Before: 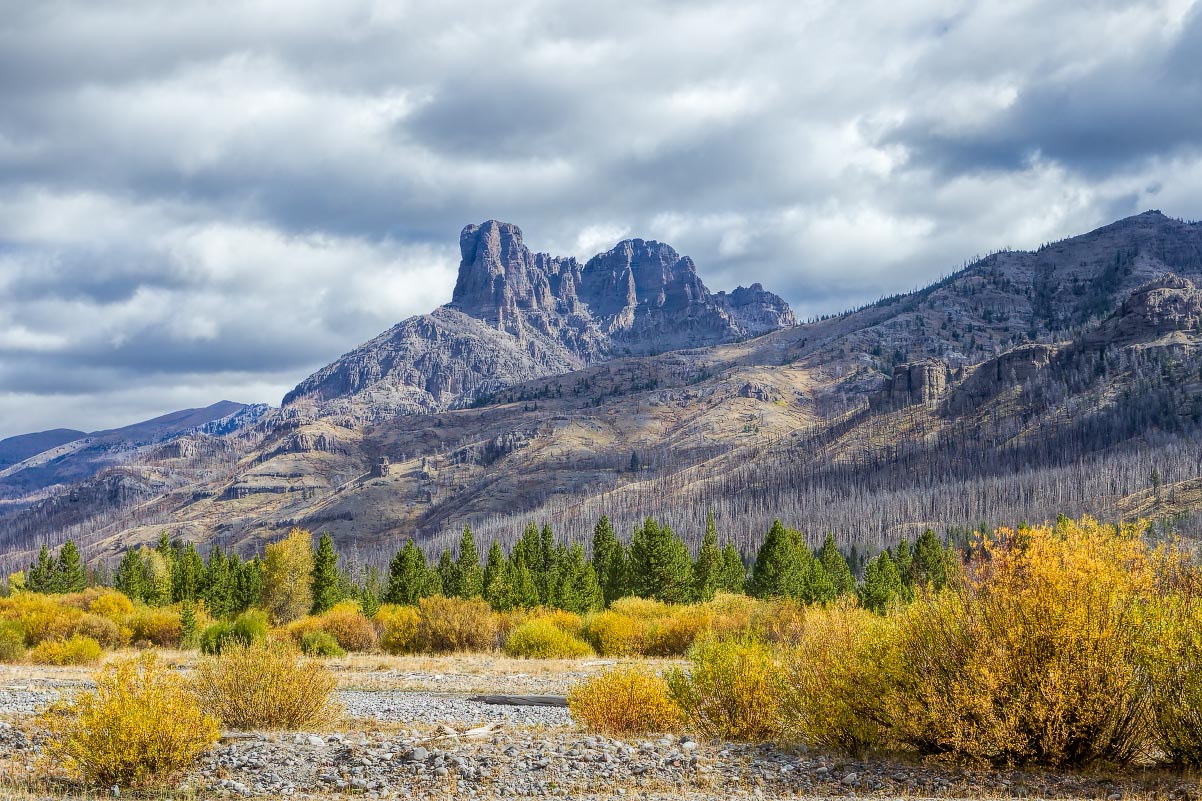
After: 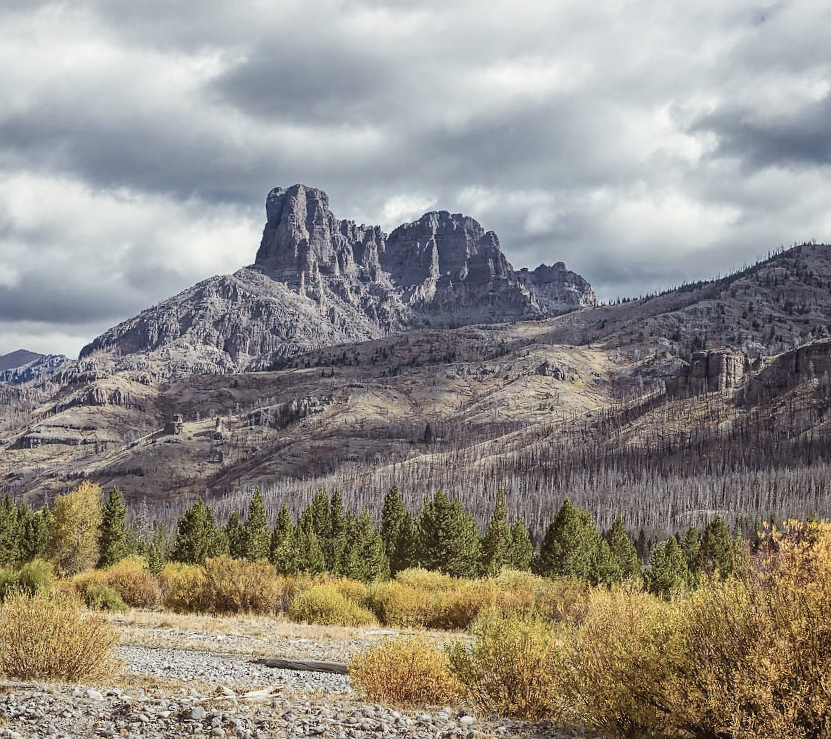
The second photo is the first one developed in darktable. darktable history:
color balance rgb: shadows lift › chroma 9.853%, shadows lift › hue 45.08°, global offset › luminance 0.761%, linear chroma grading › shadows -2.83%, linear chroma grading › highlights -4.995%, perceptual saturation grading › global saturation 3.331%
crop and rotate: angle -3.18°, left 14.21%, top 0.036%, right 10.998%, bottom 0.073%
exposure: black level correction 0.002, exposure -0.101 EV, compensate highlight preservation false
contrast brightness saturation: contrast 0.102, saturation -0.363
color correction: highlights b* 2.98
haze removal: compatibility mode true
sharpen: amount 0.202
